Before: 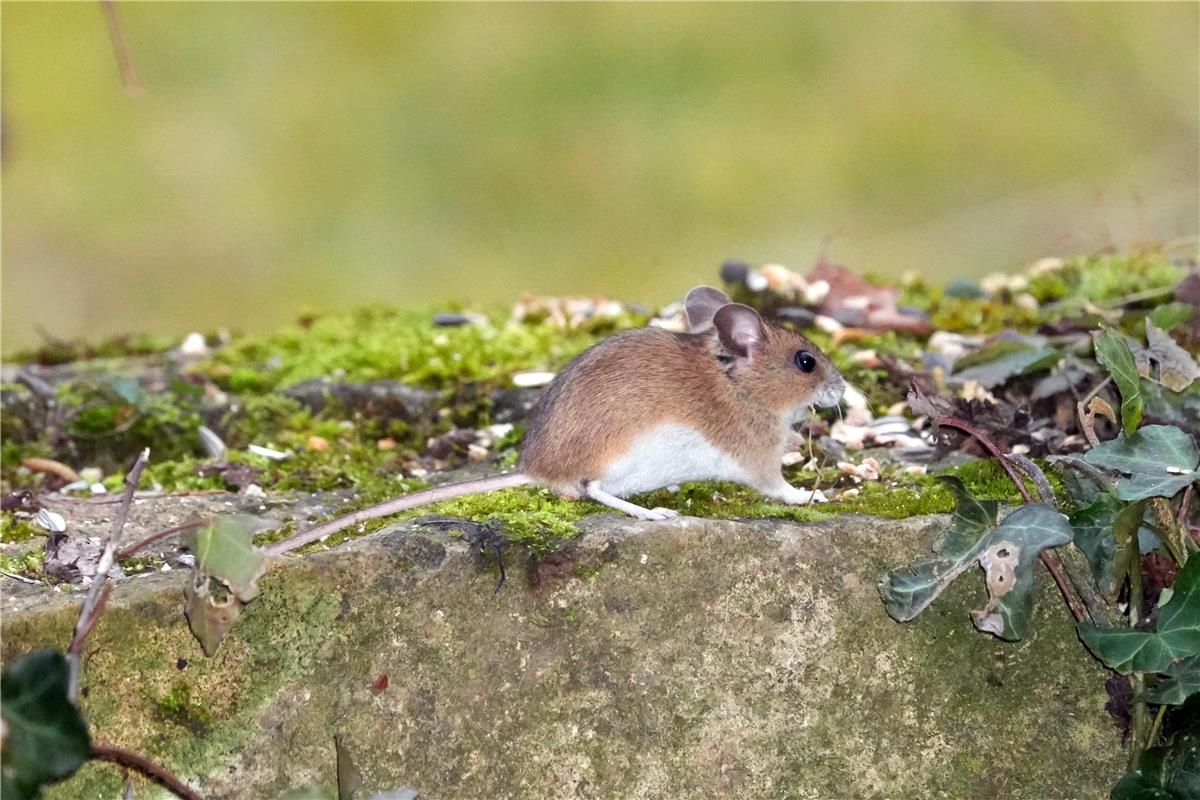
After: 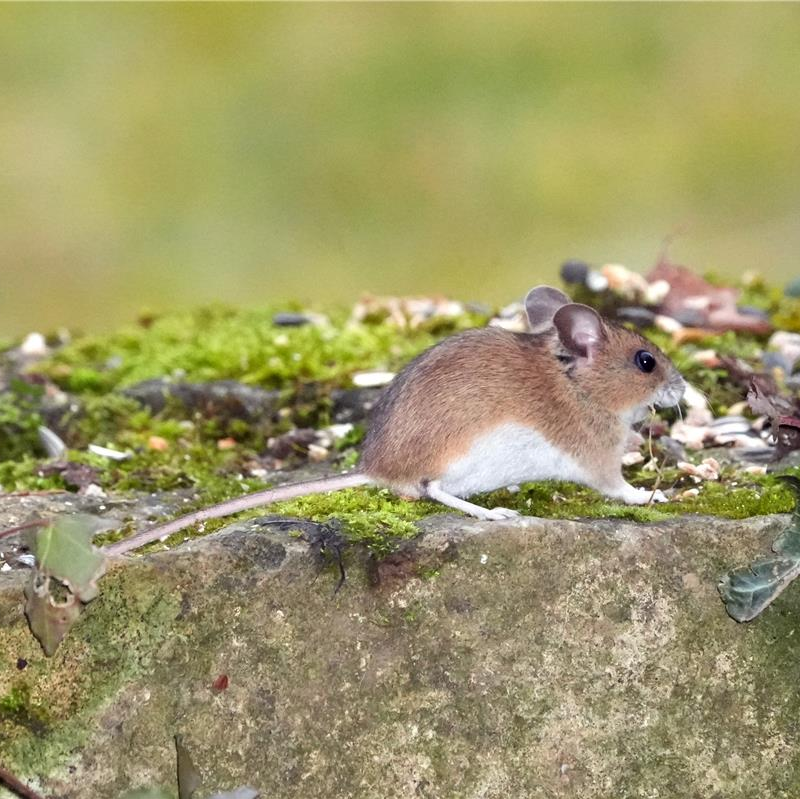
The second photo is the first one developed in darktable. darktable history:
crop and rotate: left 13.346%, right 19.965%
exposure: compensate exposure bias true, compensate highlight preservation false
